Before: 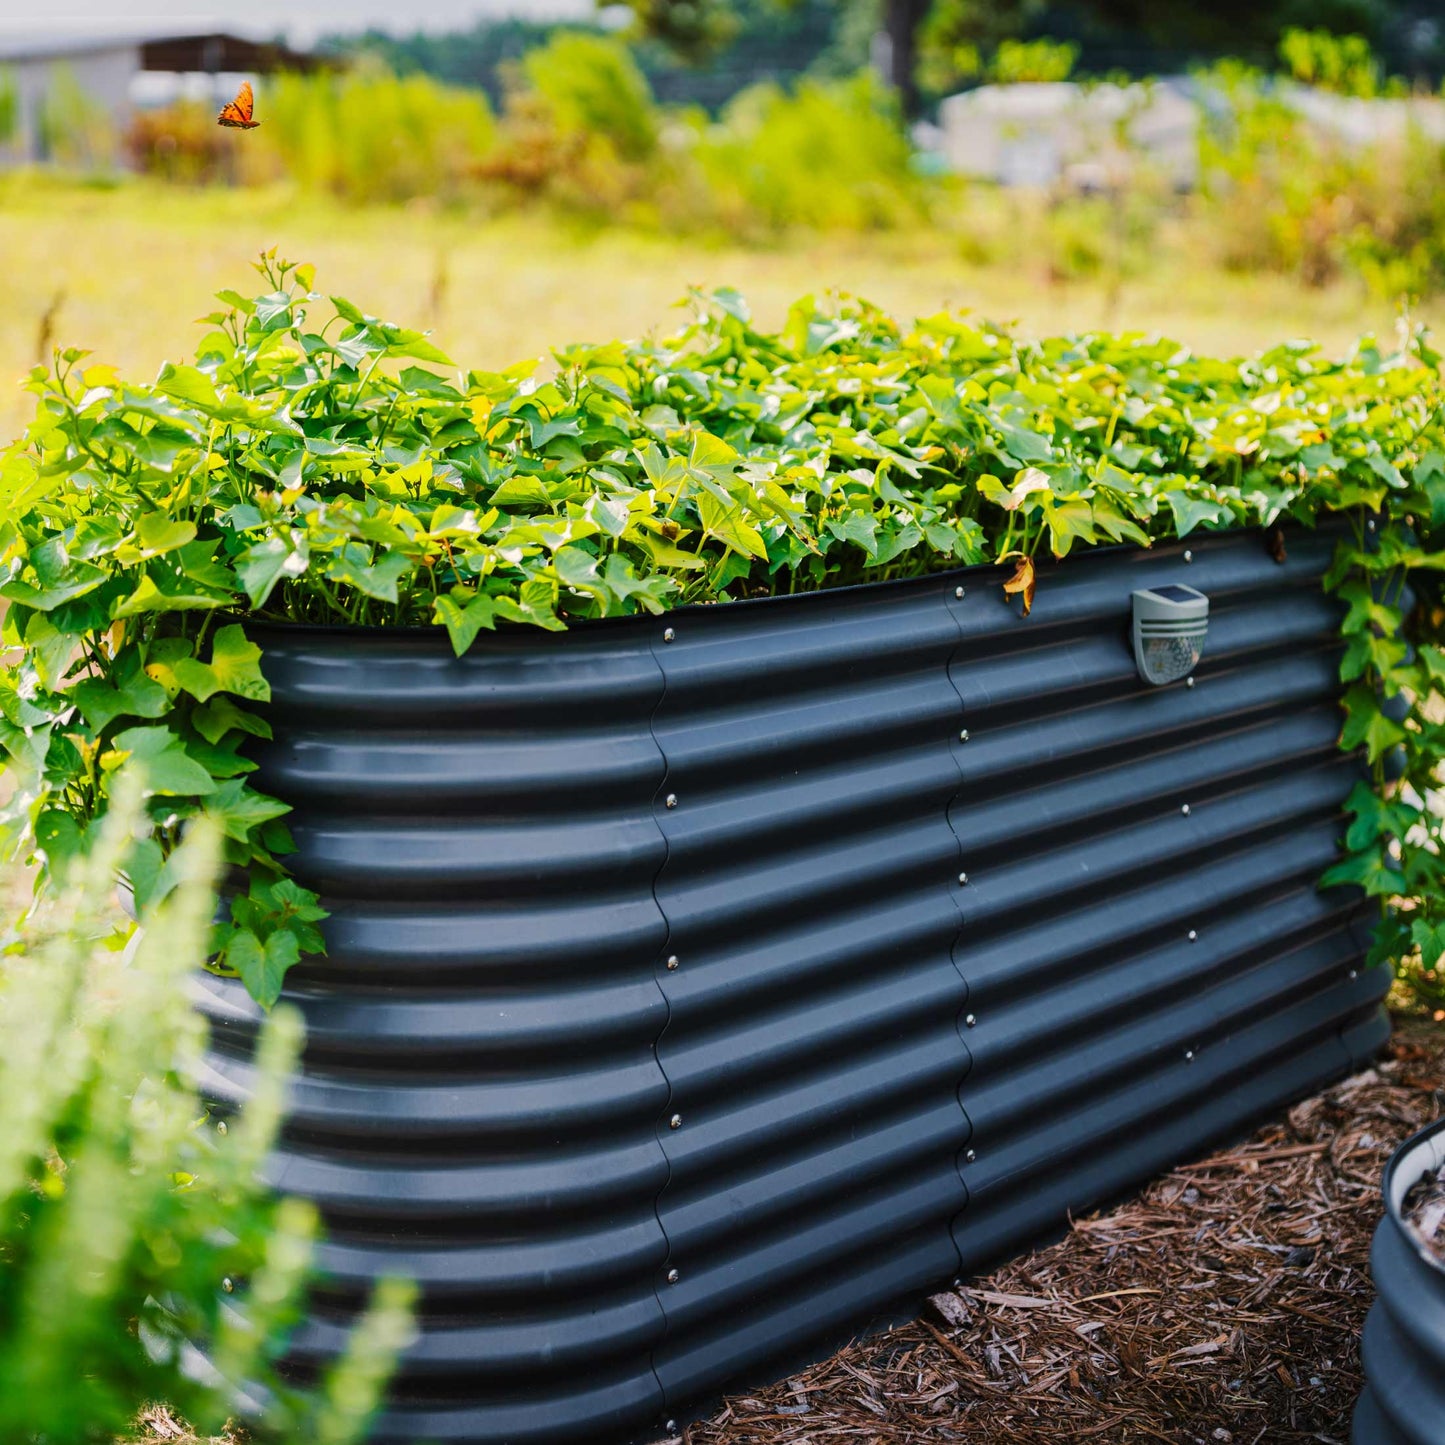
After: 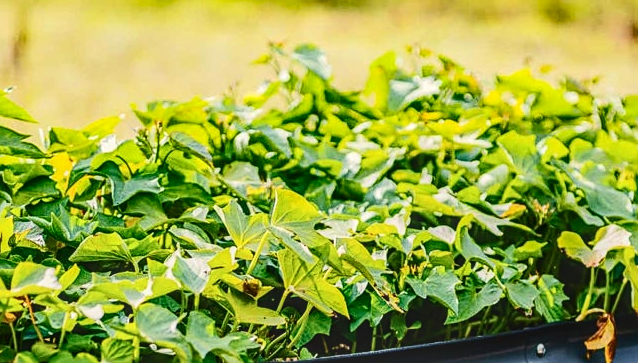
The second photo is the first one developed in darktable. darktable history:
sharpen: on, module defaults
crop: left 28.998%, top 16.852%, right 26.835%, bottom 57.959%
local contrast: highlights 1%, shadows 3%, detail 133%
contrast brightness saturation: contrast 0.29
exposure: exposure -0.142 EV, compensate highlight preservation false
shadows and highlights: shadows 58.73, soften with gaussian
tone equalizer: on, module defaults
